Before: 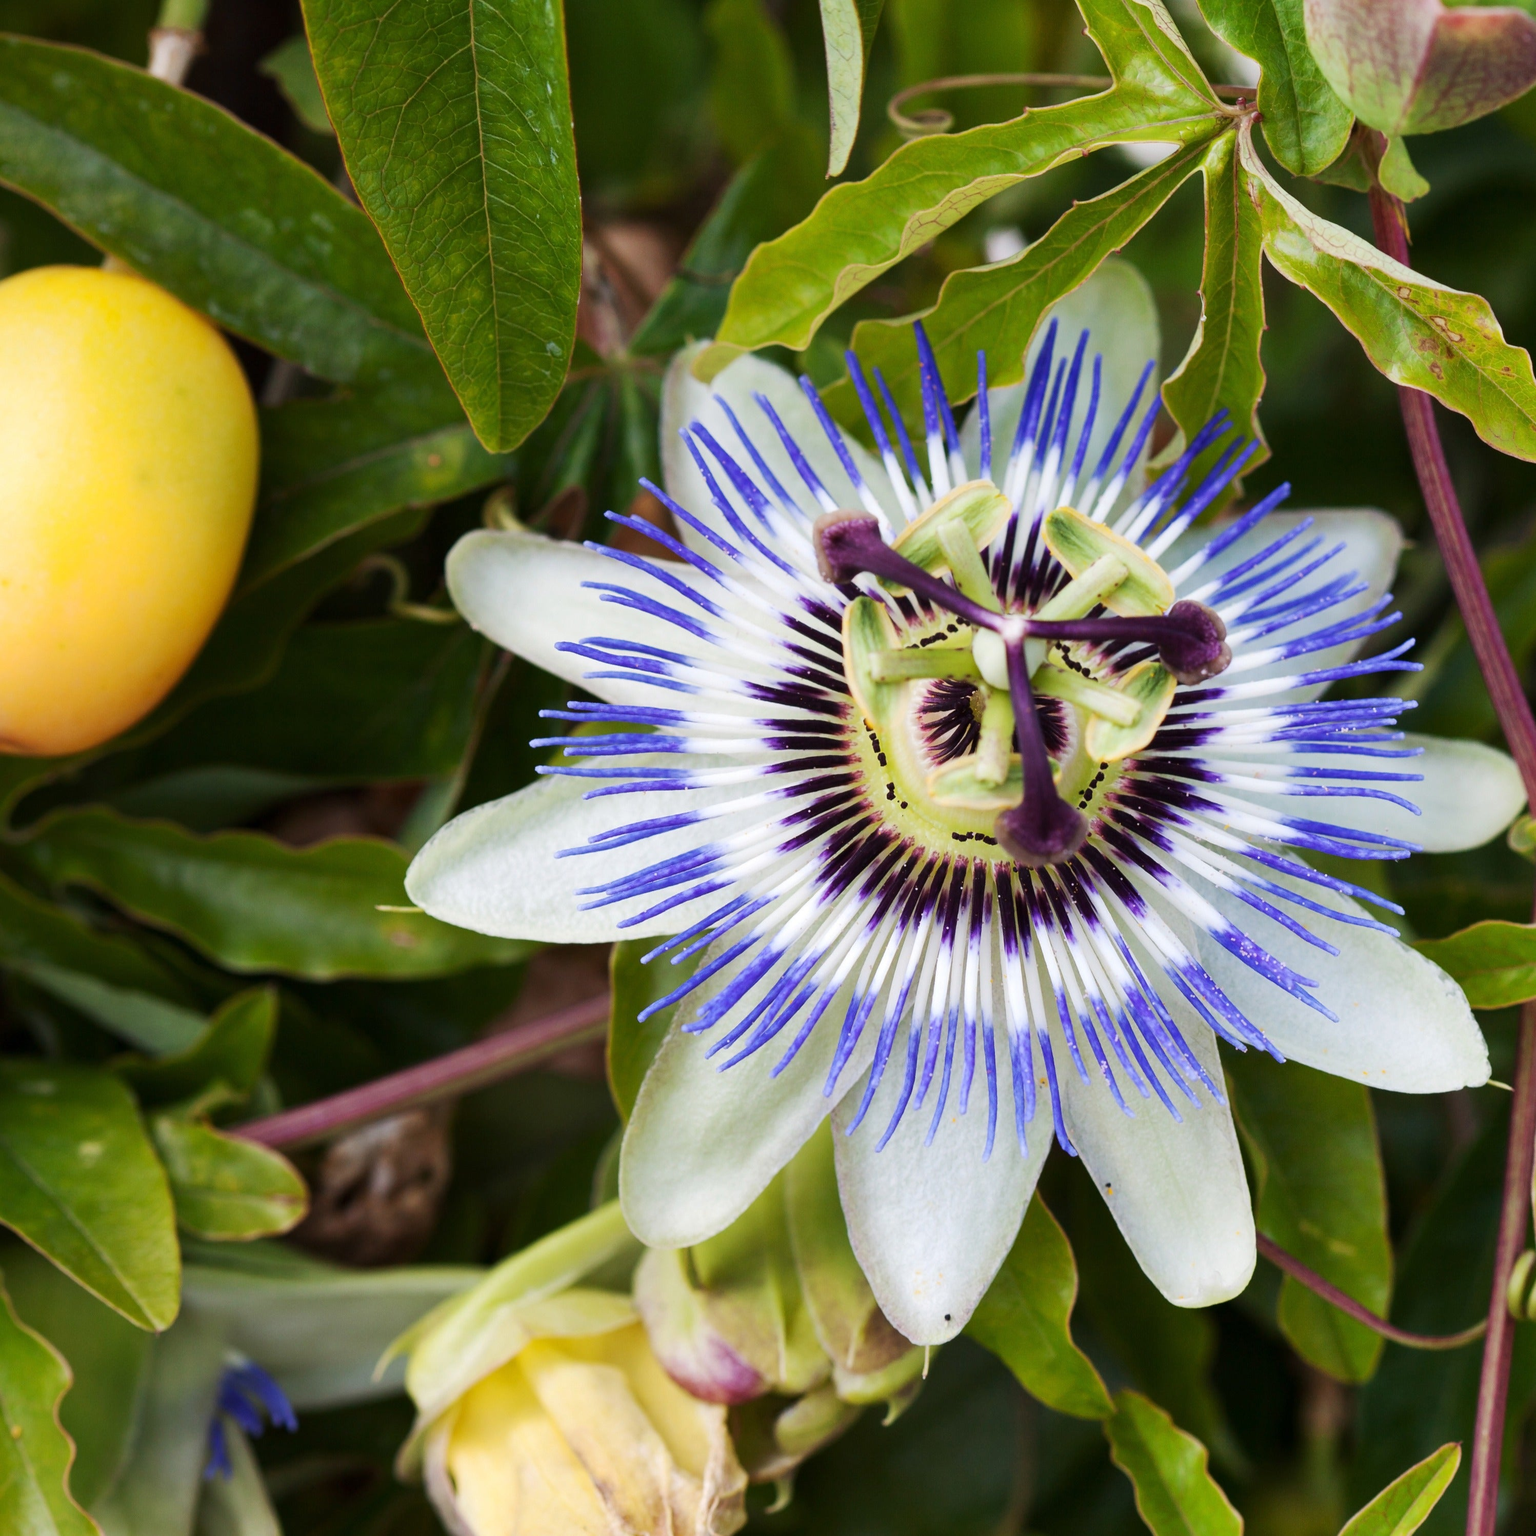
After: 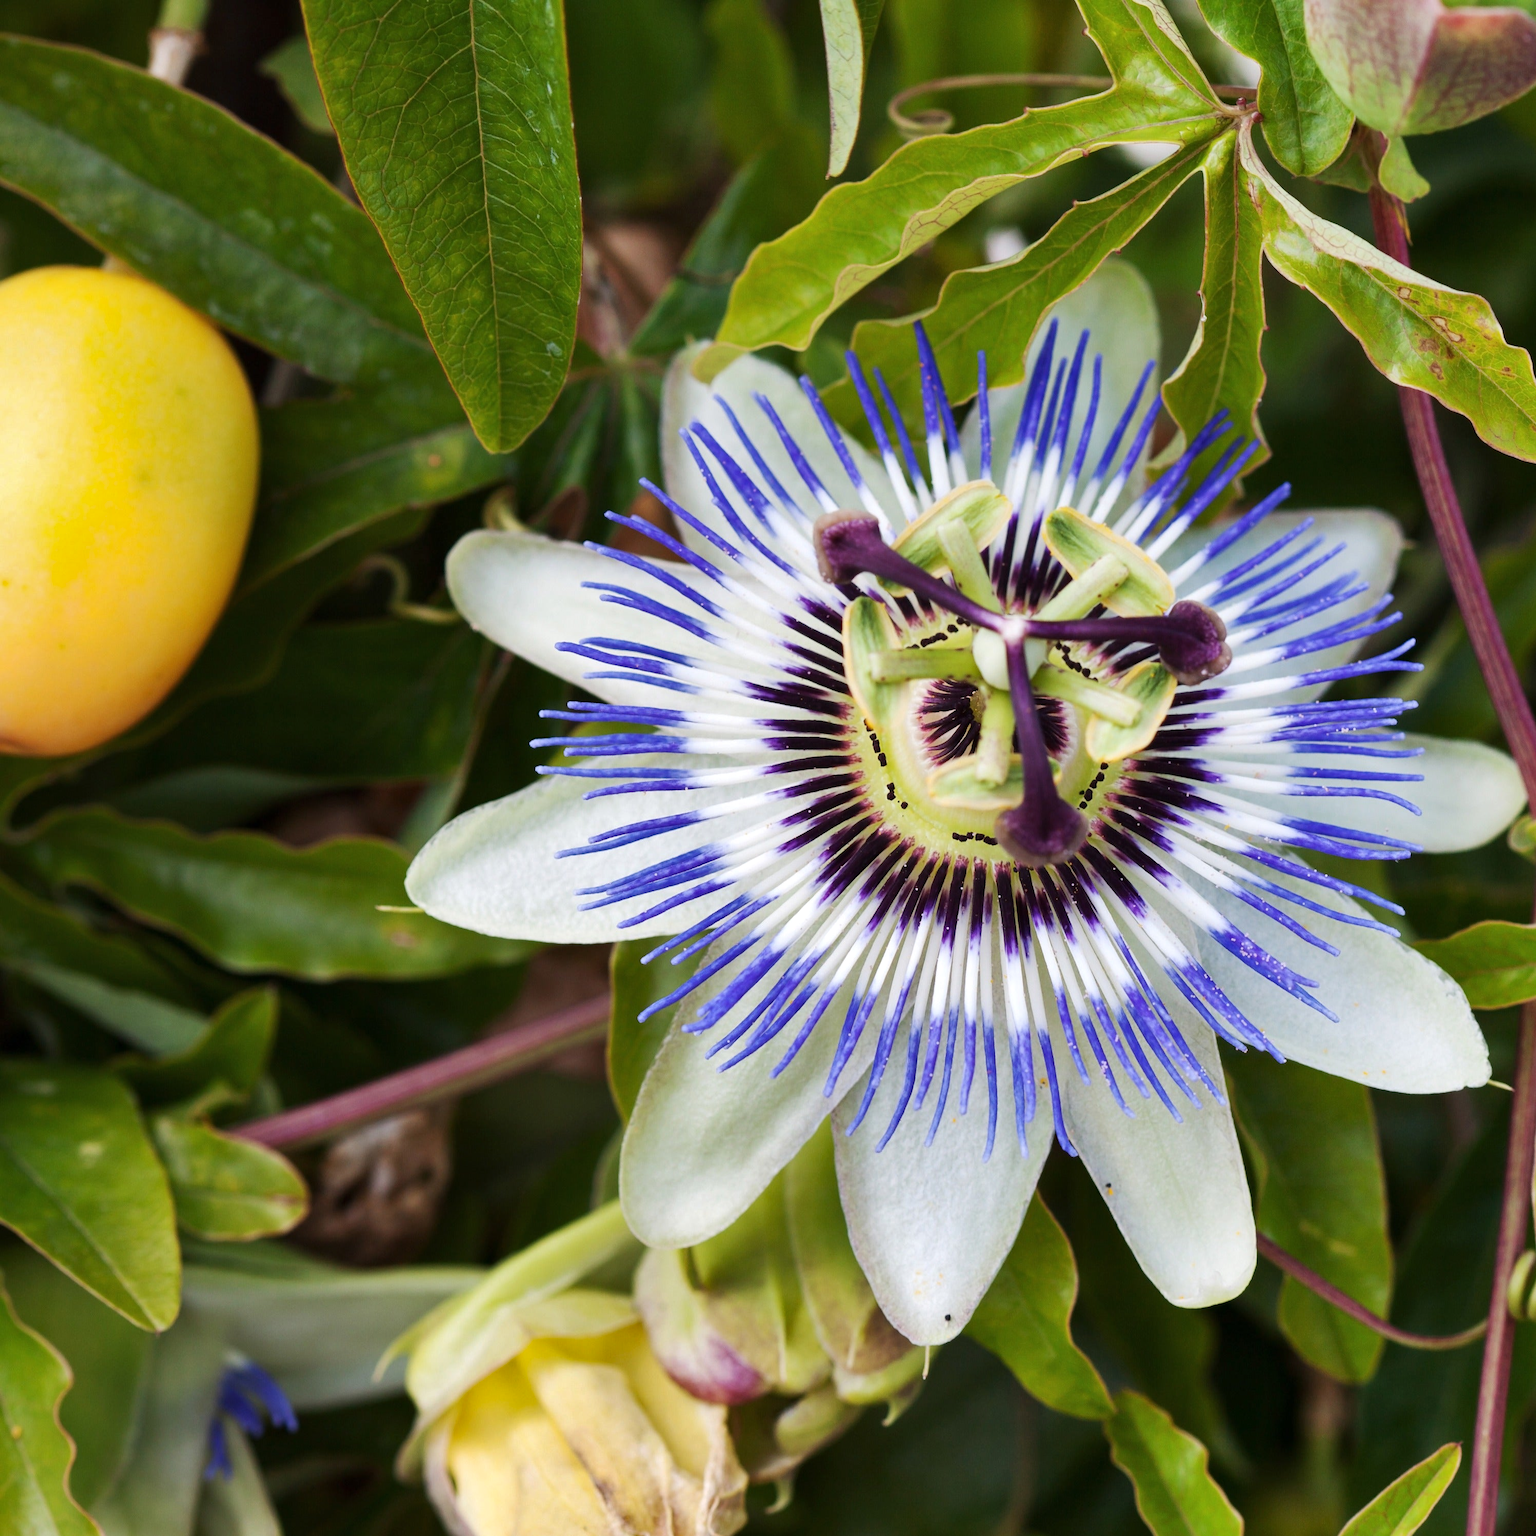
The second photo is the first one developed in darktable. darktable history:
shadows and highlights: shadows 12.45, white point adjustment 1.31, soften with gaussian
